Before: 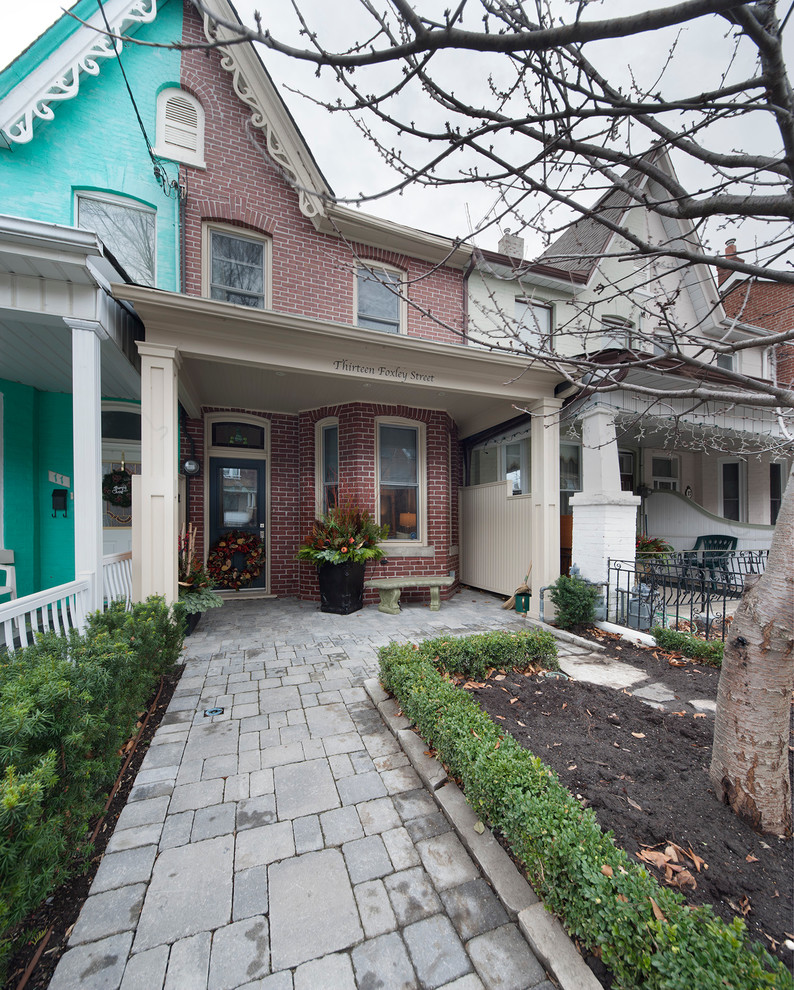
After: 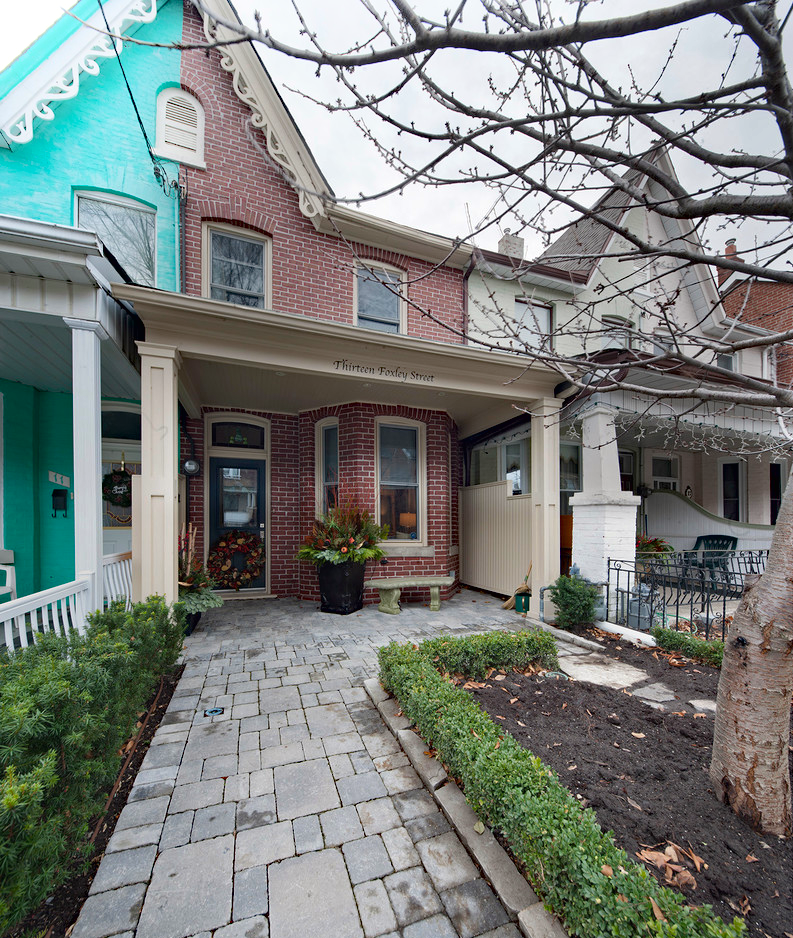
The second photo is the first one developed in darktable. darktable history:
crop and rotate: top 0.003%, bottom 5.231%
haze removal: strength 0.391, distance 0.221, compatibility mode true
shadows and highlights: shadows -21.99, highlights 98.12, soften with gaussian
contrast brightness saturation: contrast -0.016, brightness -0.006, saturation 0.034
